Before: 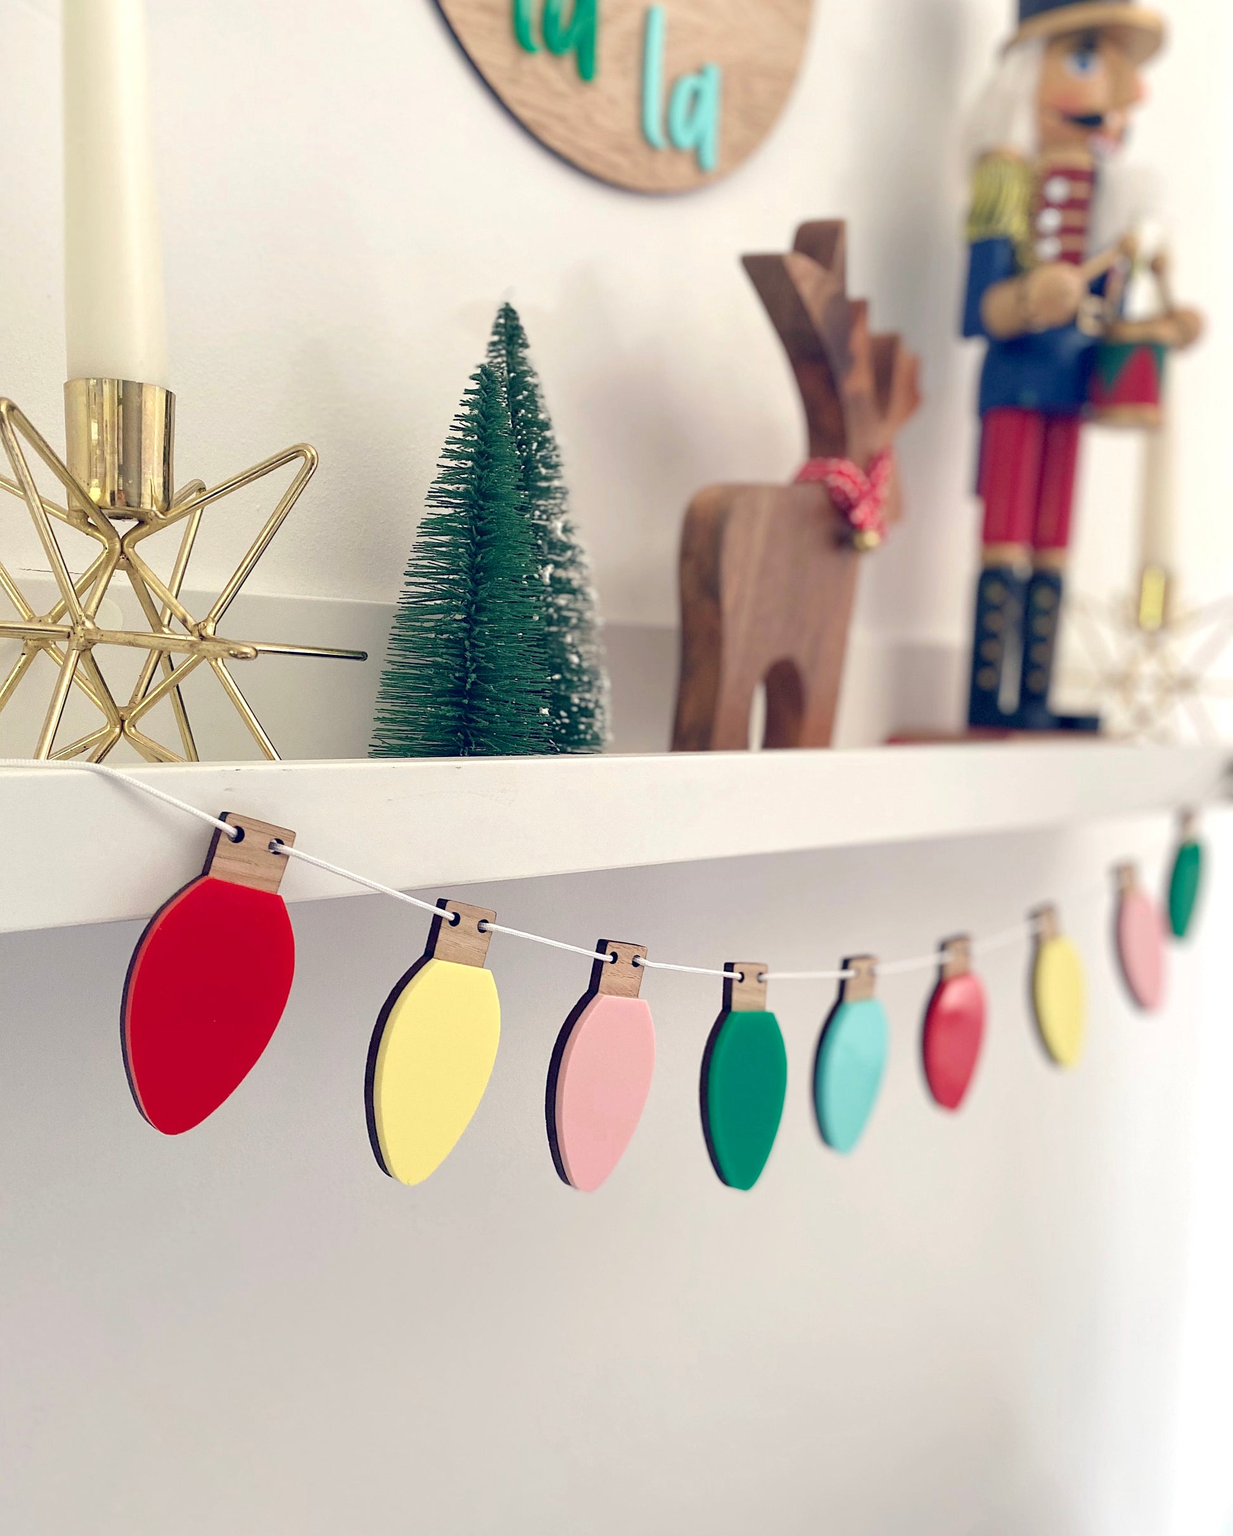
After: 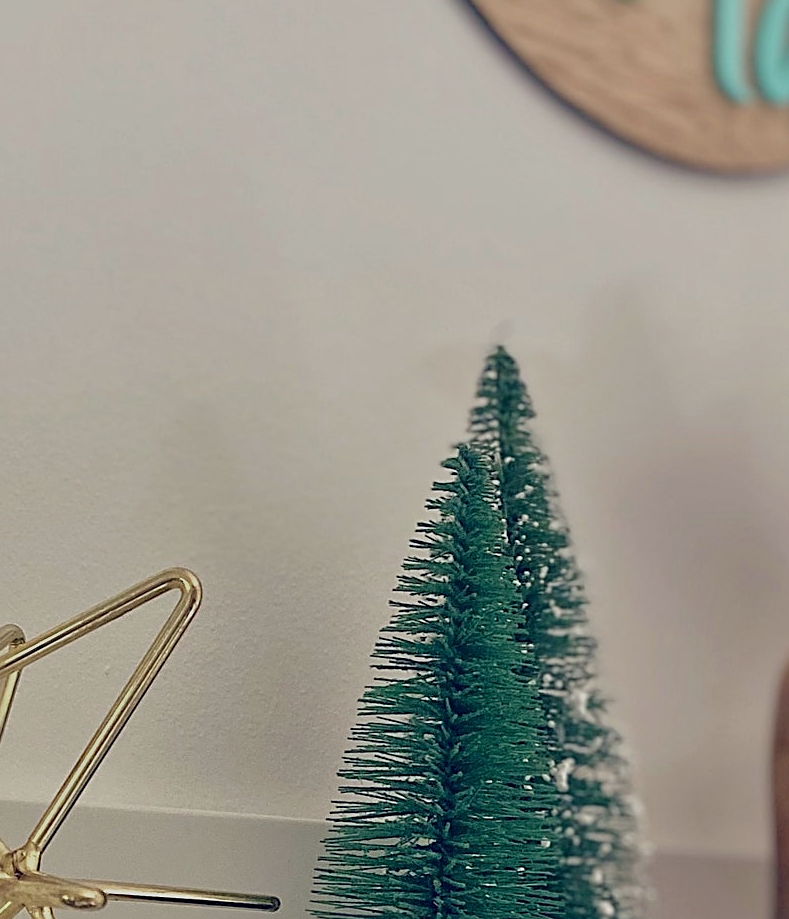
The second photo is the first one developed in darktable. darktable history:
sharpen: on, module defaults
tone equalizer: -8 EV -0.002 EV, -7 EV 0.005 EV, -6 EV -0.008 EV, -5 EV 0.007 EV, -4 EV -0.042 EV, -3 EV -0.233 EV, -2 EV -0.662 EV, -1 EV -0.983 EV, +0 EV -0.969 EV, smoothing diameter 2%, edges refinement/feathering 20, mask exposure compensation -1.57 EV, filter diffusion 5
crop: left 15.452%, top 5.459%, right 43.956%, bottom 56.62%
